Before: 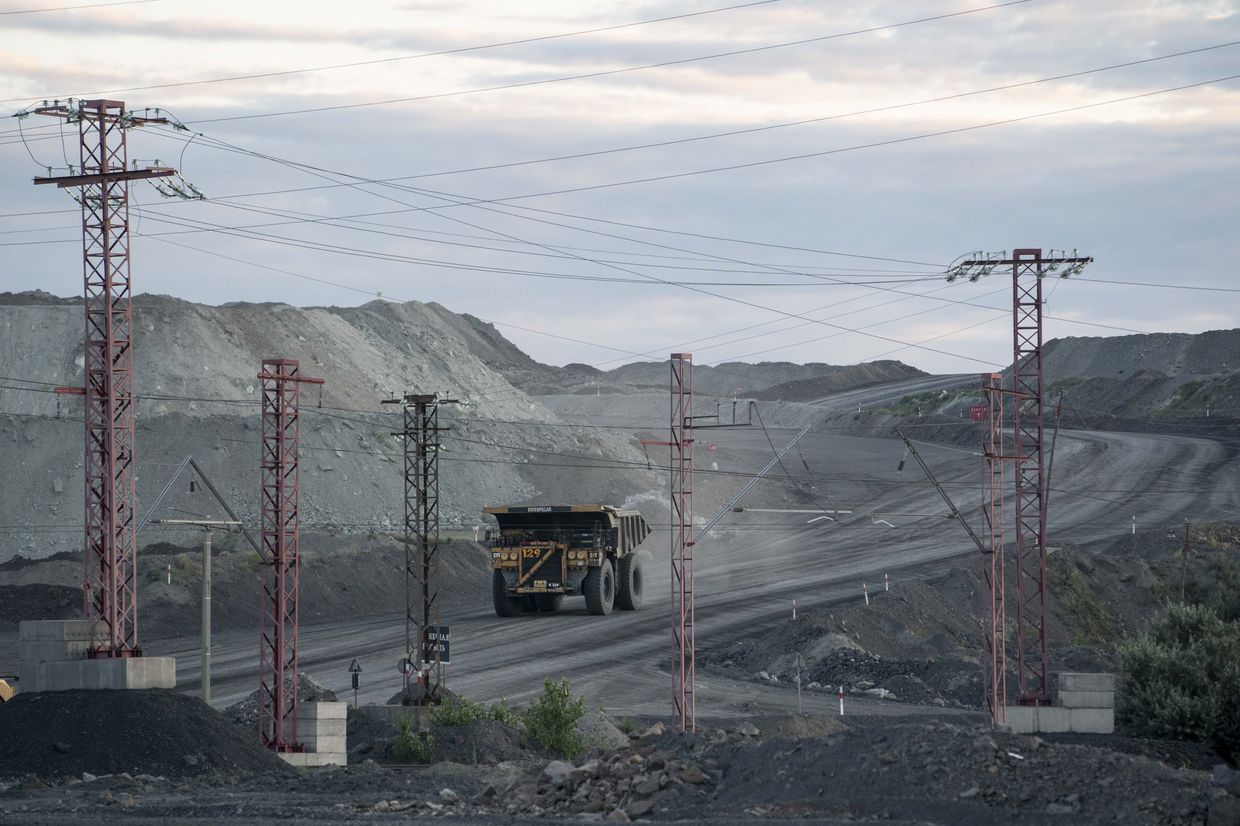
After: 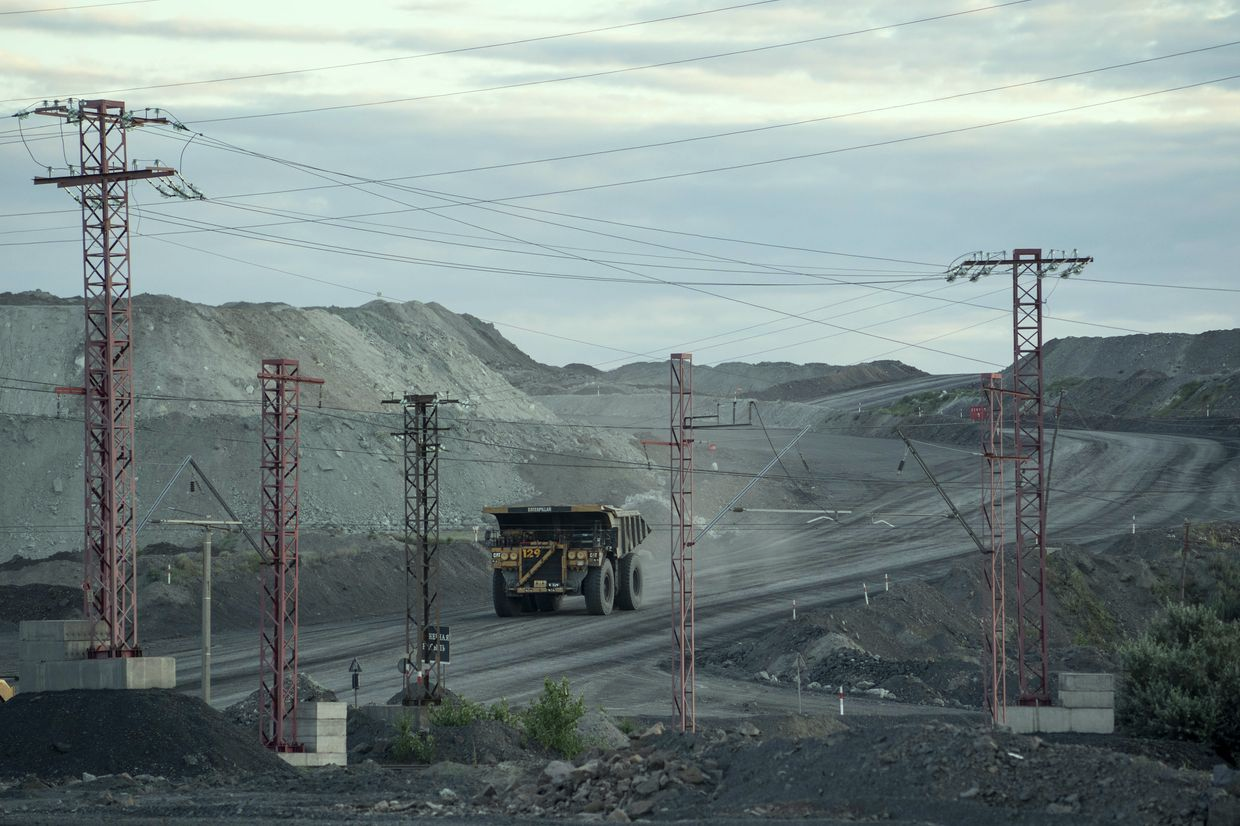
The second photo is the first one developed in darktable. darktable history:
color correction: highlights a* -7.7, highlights b* 3.45
